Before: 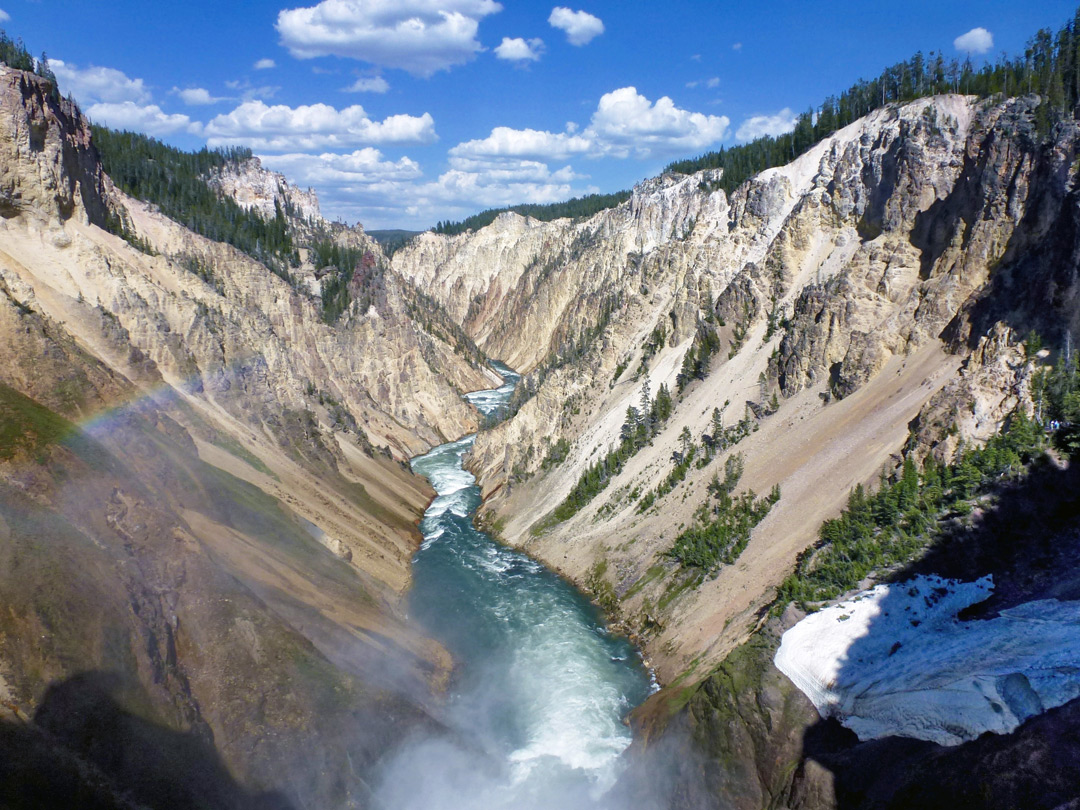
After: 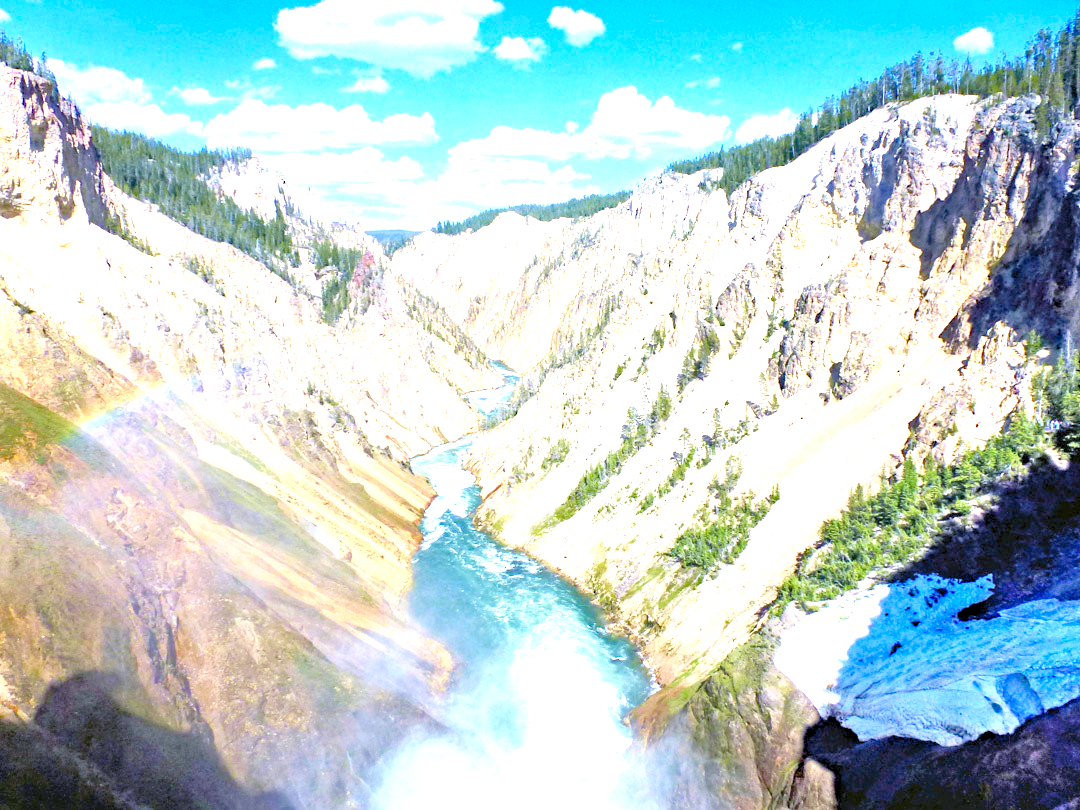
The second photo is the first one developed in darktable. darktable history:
exposure: black level correction 0, exposure 1.438 EV, compensate highlight preservation false
levels: levels [0.036, 0.364, 0.827]
haze removal: compatibility mode true, adaptive false
